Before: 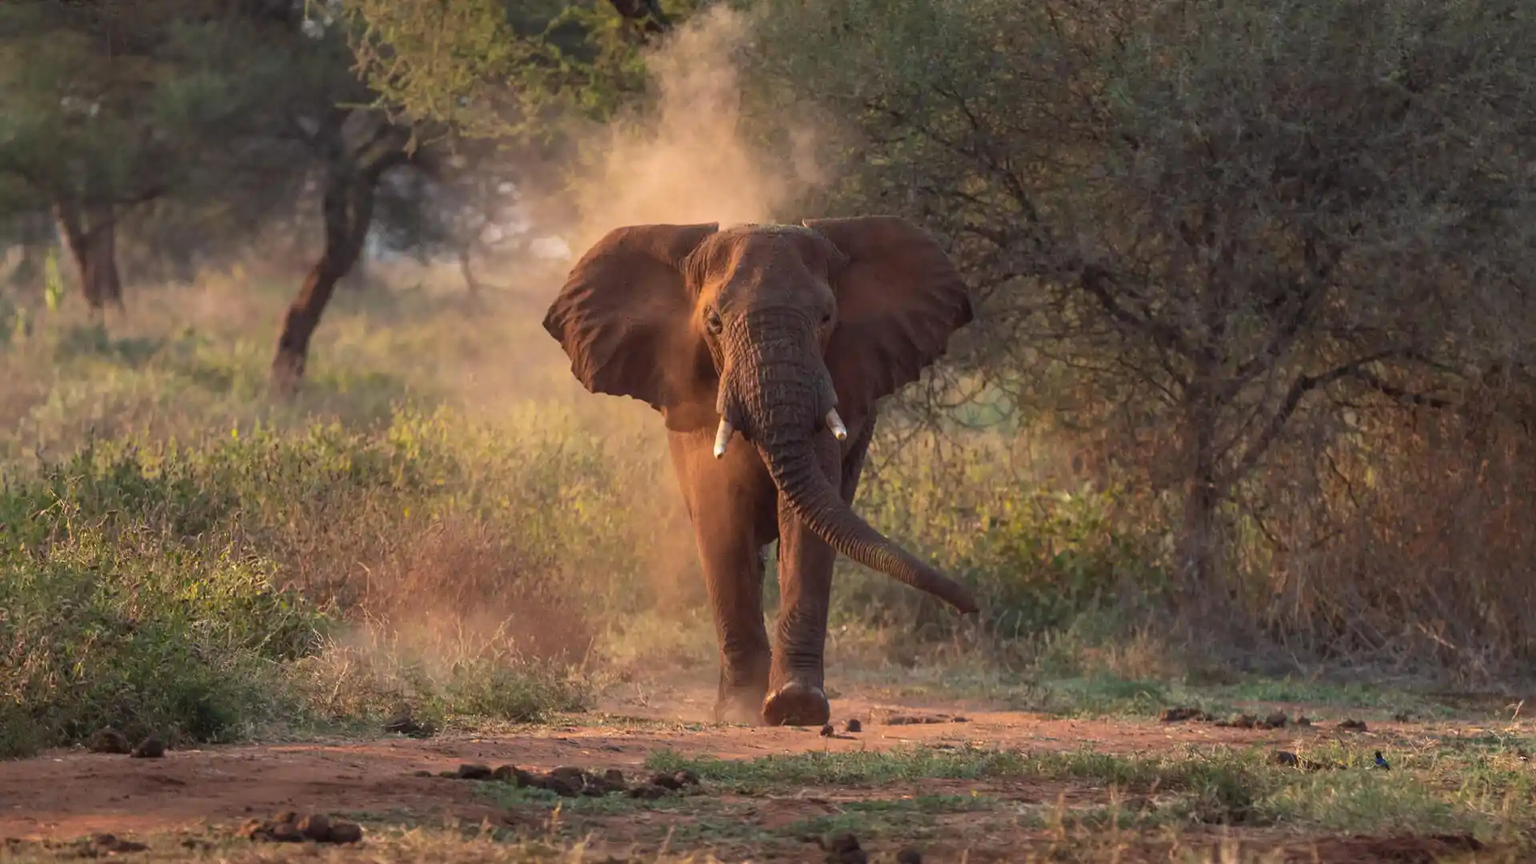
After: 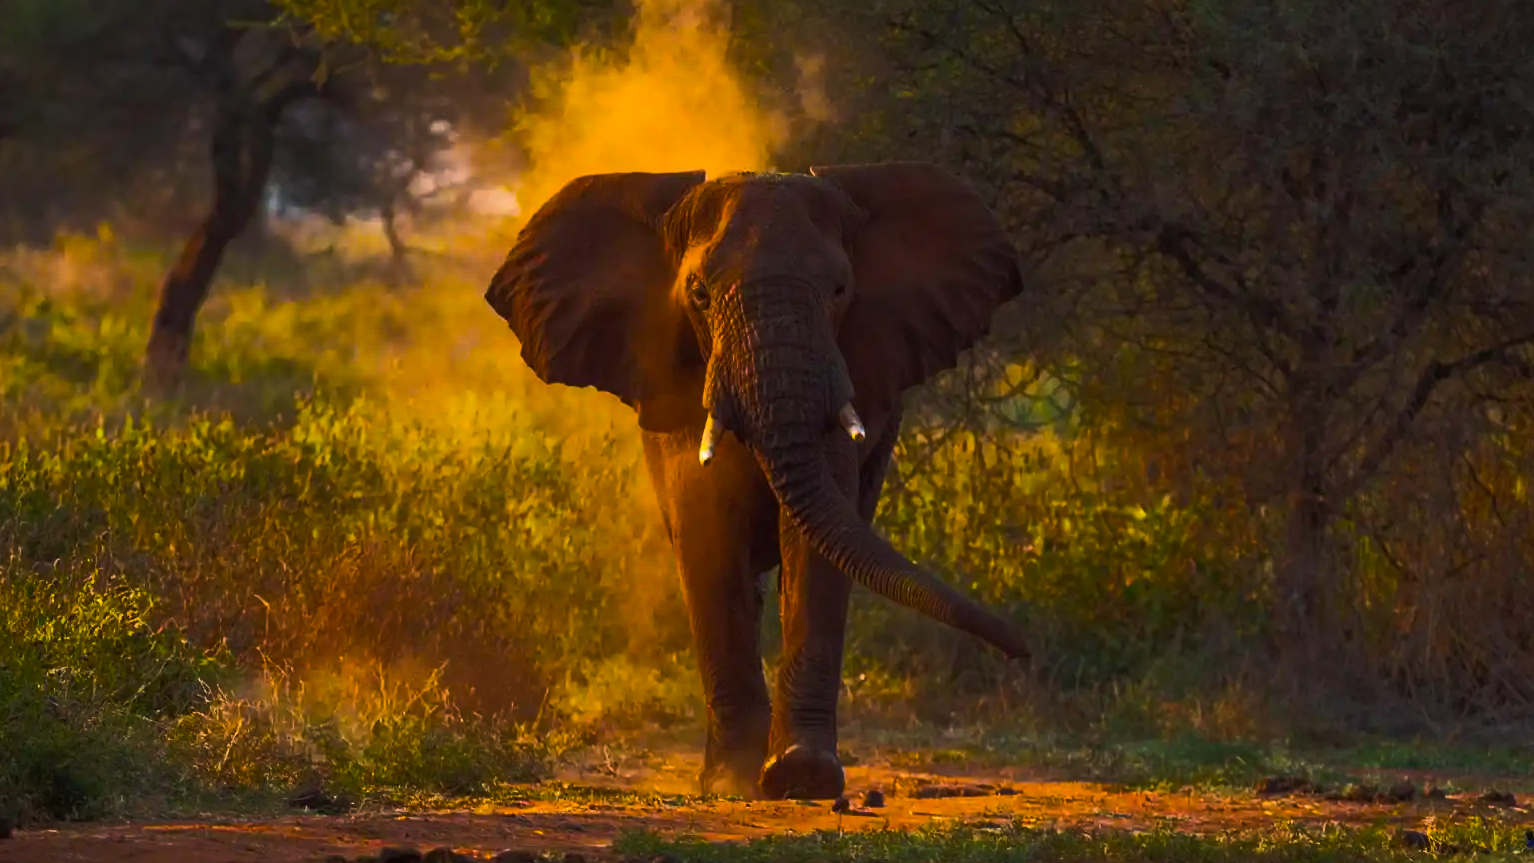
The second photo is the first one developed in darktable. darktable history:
color balance rgb: linear chroma grading › global chroma 40.15%, perceptual saturation grading › global saturation 60.58%, perceptual saturation grading › highlights 20.44%, perceptual saturation grading › shadows -50.36%, perceptual brilliance grading › highlights 2.19%, perceptual brilliance grading › mid-tones -50.36%, perceptual brilliance grading › shadows -50.36%
crop and rotate: left 10.071%, top 10.071%, right 10.02%, bottom 10.02%
base curve: curves: ch0 [(0, 0) (0.262, 0.32) (0.722, 0.705) (1, 1)]
